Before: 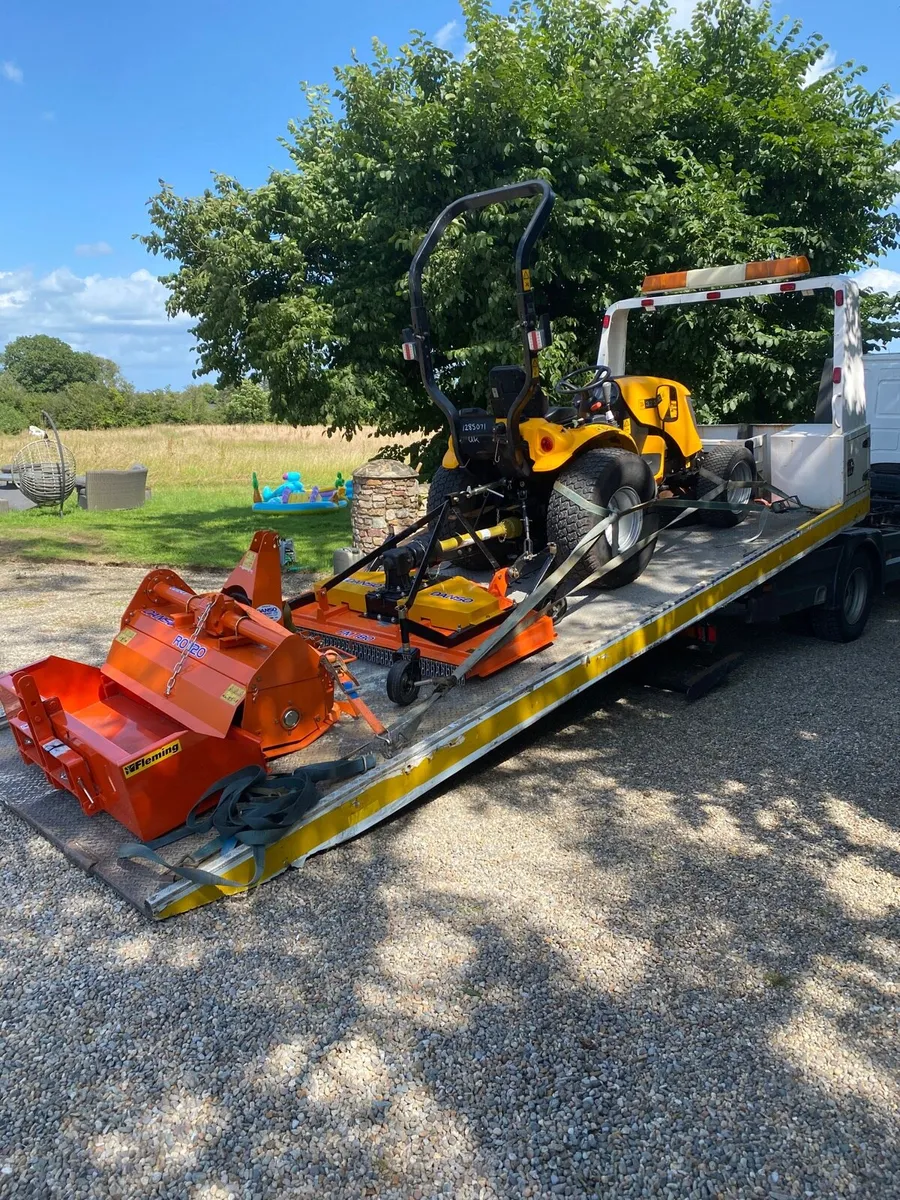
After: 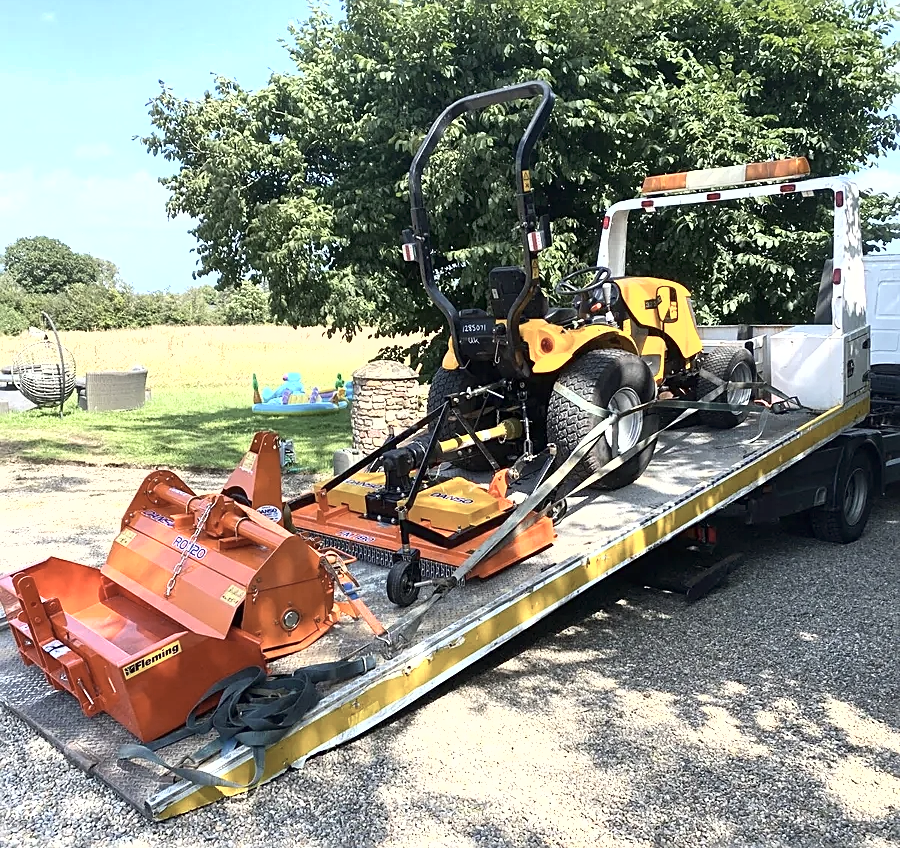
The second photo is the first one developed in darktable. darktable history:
contrast brightness saturation: contrast 0.1, saturation -0.36
crop and rotate: top 8.293%, bottom 20.996%
sharpen: on, module defaults
shadows and highlights: shadows 29.32, highlights -29.32, low approximation 0.01, soften with gaussian
exposure: black level correction 0, exposure 1.2 EV, compensate highlight preservation false
